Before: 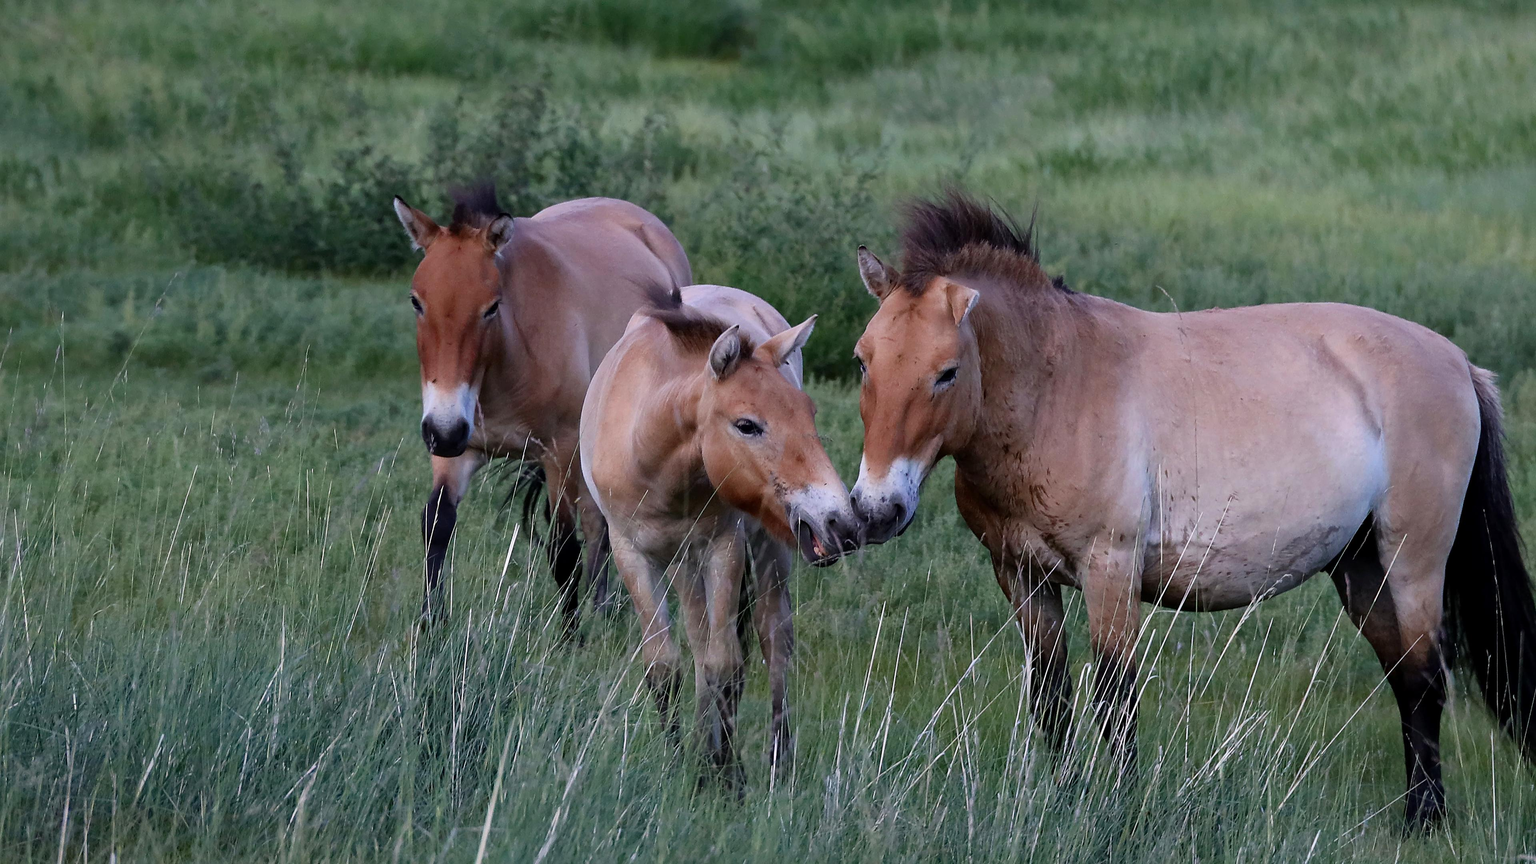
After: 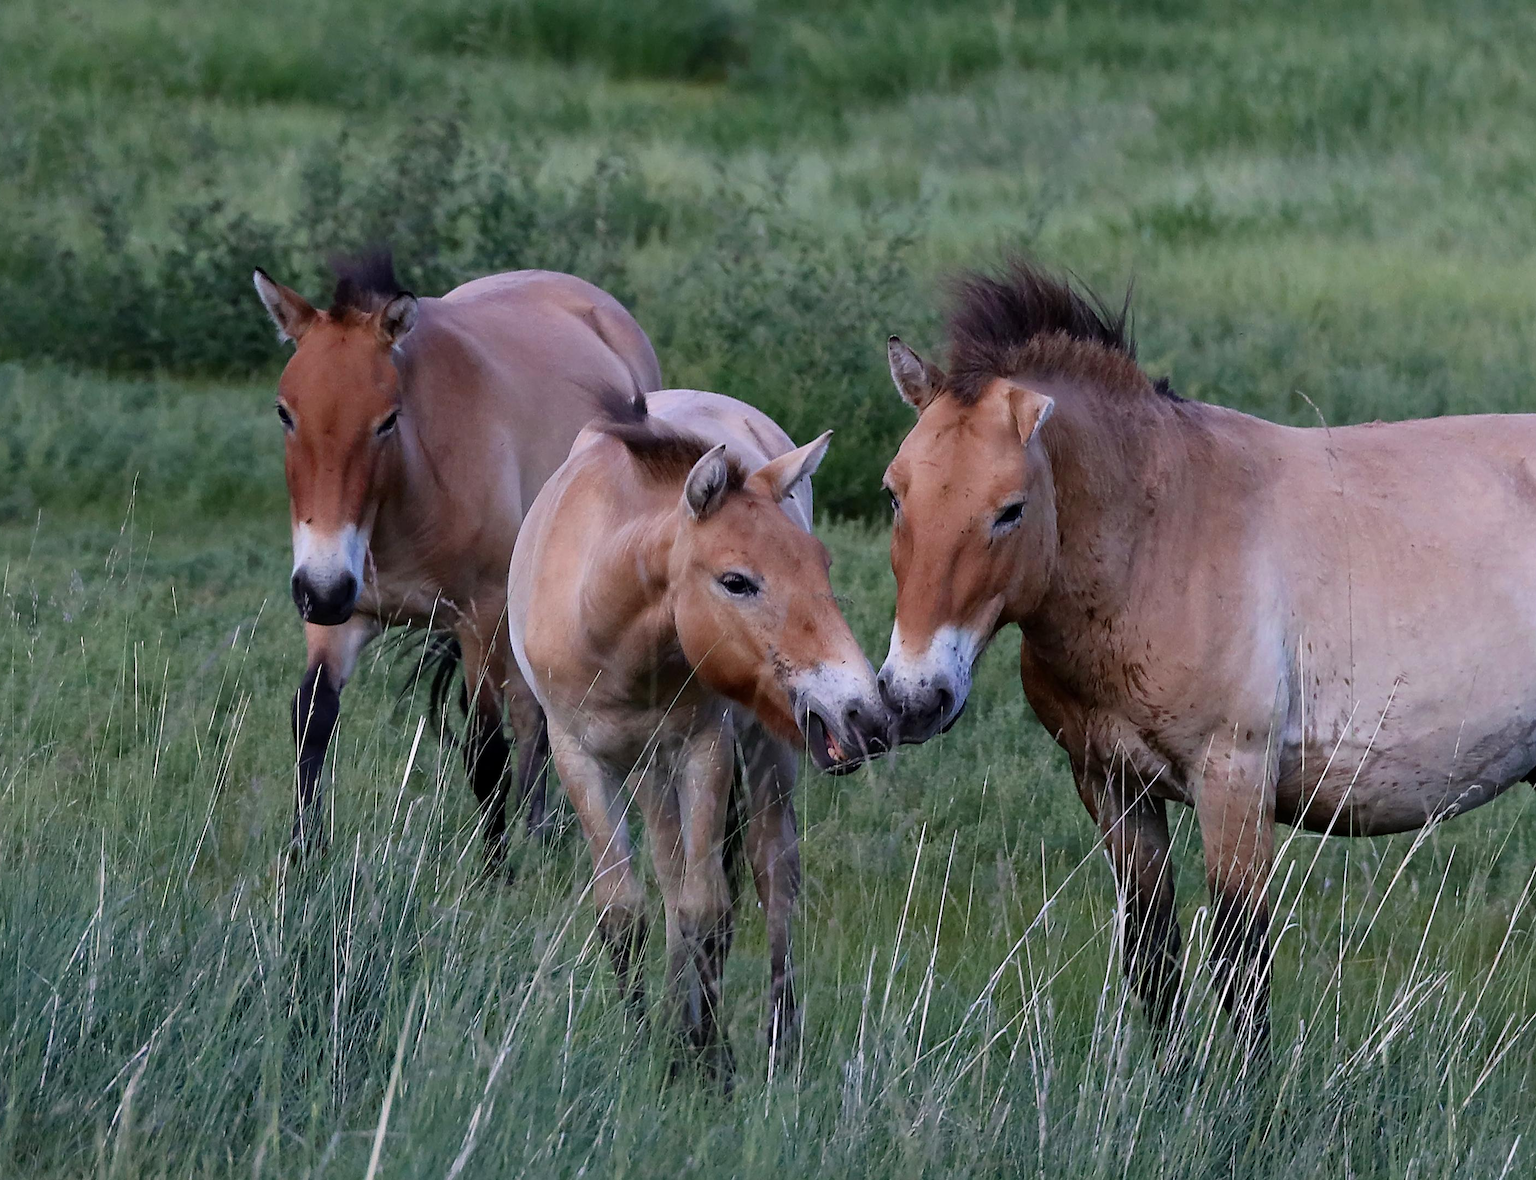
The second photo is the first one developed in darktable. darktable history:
crop: left 13.571%, top 0%, right 13.265%
